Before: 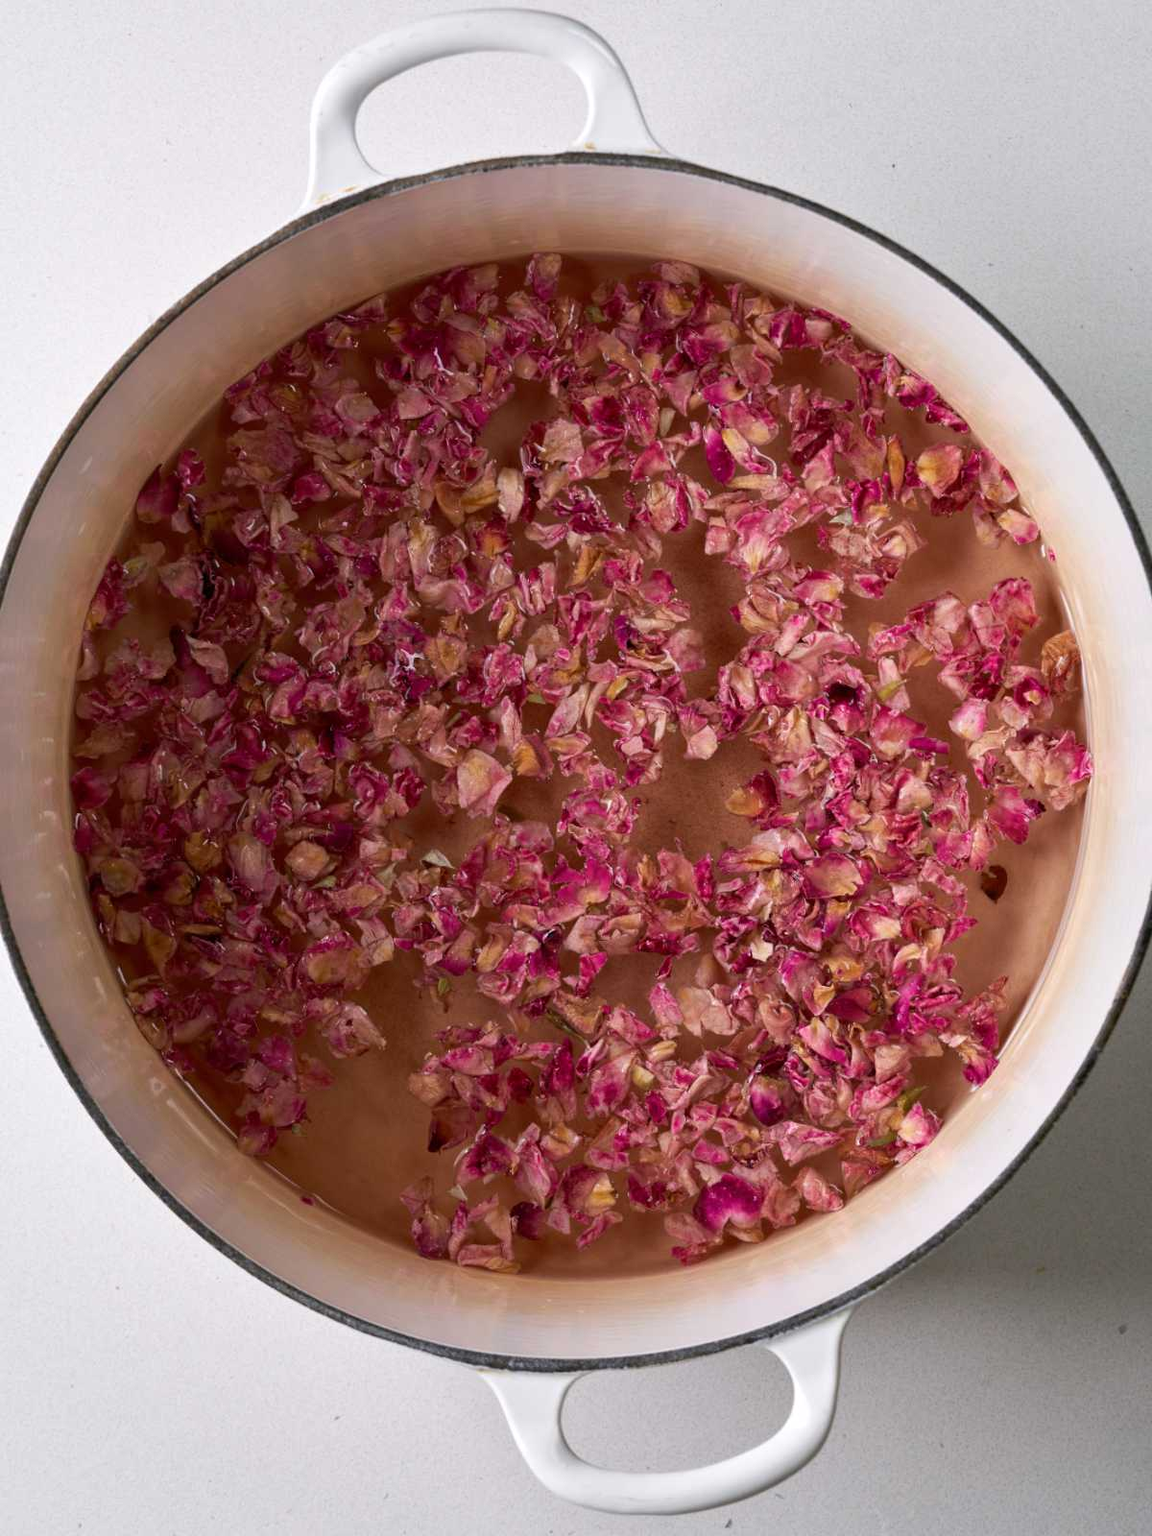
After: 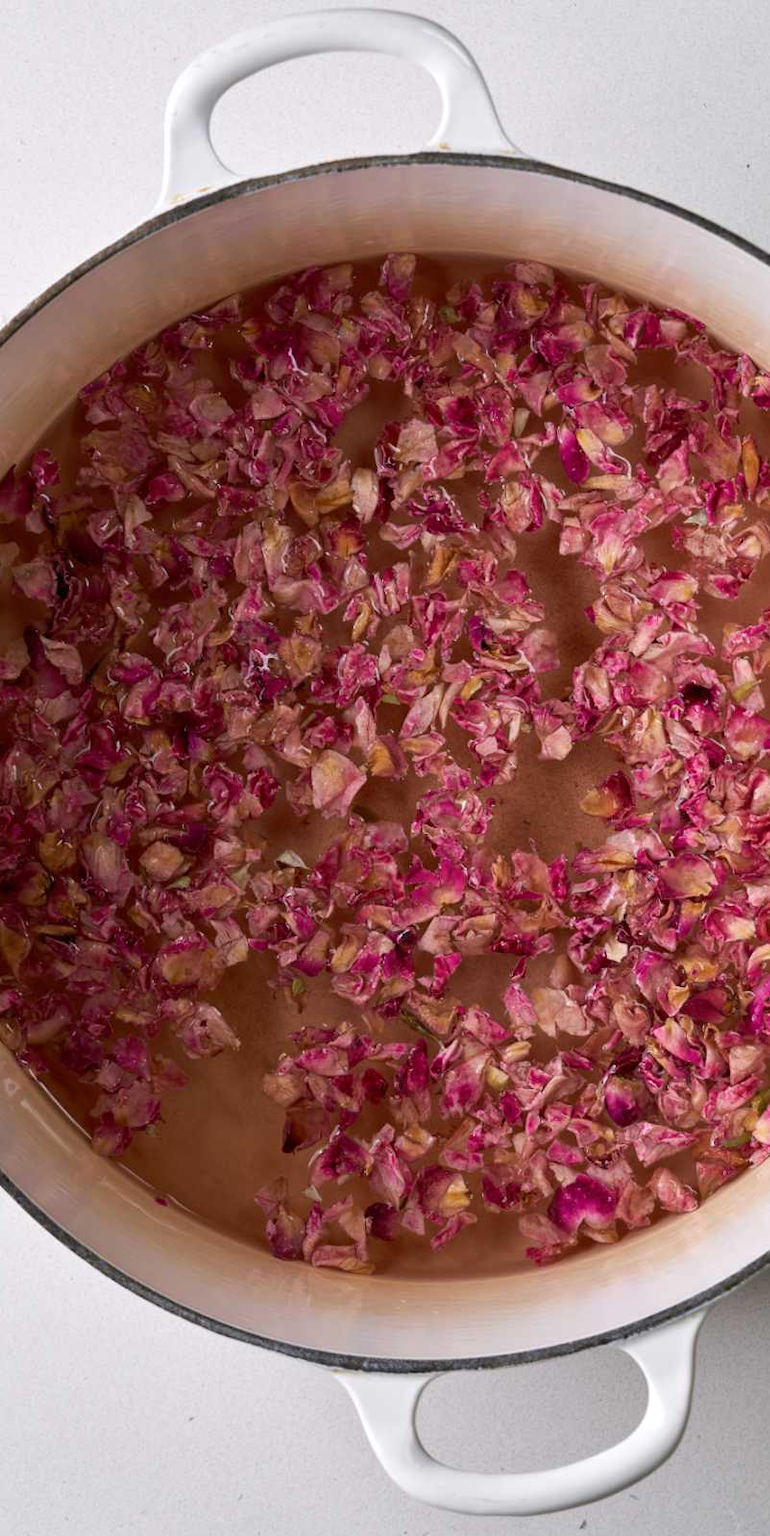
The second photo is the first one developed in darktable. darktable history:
crop and rotate: left 12.683%, right 20.469%
